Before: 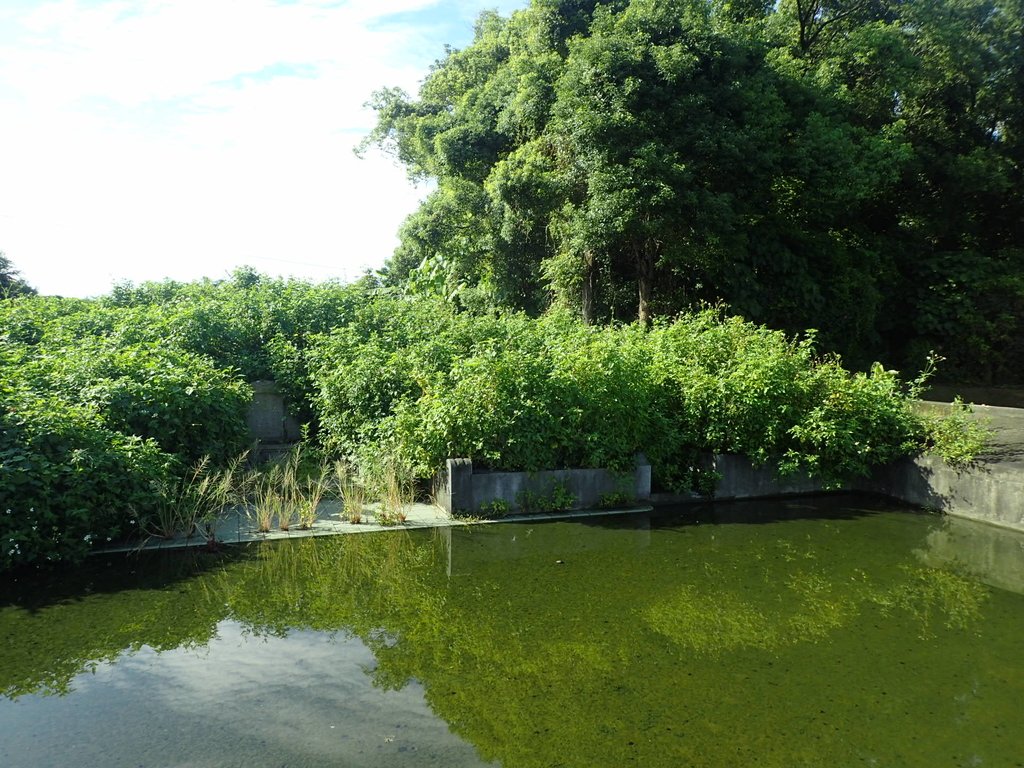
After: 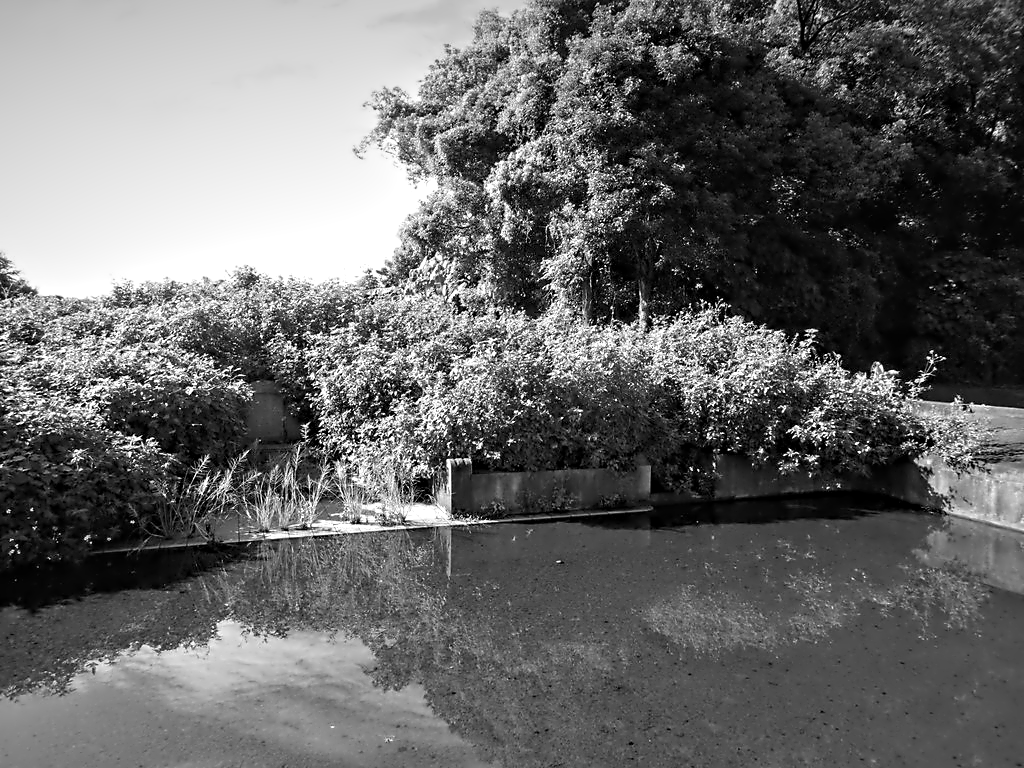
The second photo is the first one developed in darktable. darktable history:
white balance: red 0.98, blue 1.61
vignetting: fall-off start 97.52%, fall-off radius 100%, brightness -0.574, saturation 0, center (-0.027, 0.404), width/height ratio 1.368, unbound false
contrast equalizer: octaves 7, y [[0.5, 0.542, 0.583, 0.625, 0.667, 0.708], [0.5 ×6], [0.5 ×6], [0, 0.033, 0.067, 0.1, 0.133, 0.167], [0, 0.05, 0.1, 0.15, 0.2, 0.25]]
monochrome: on, module defaults
